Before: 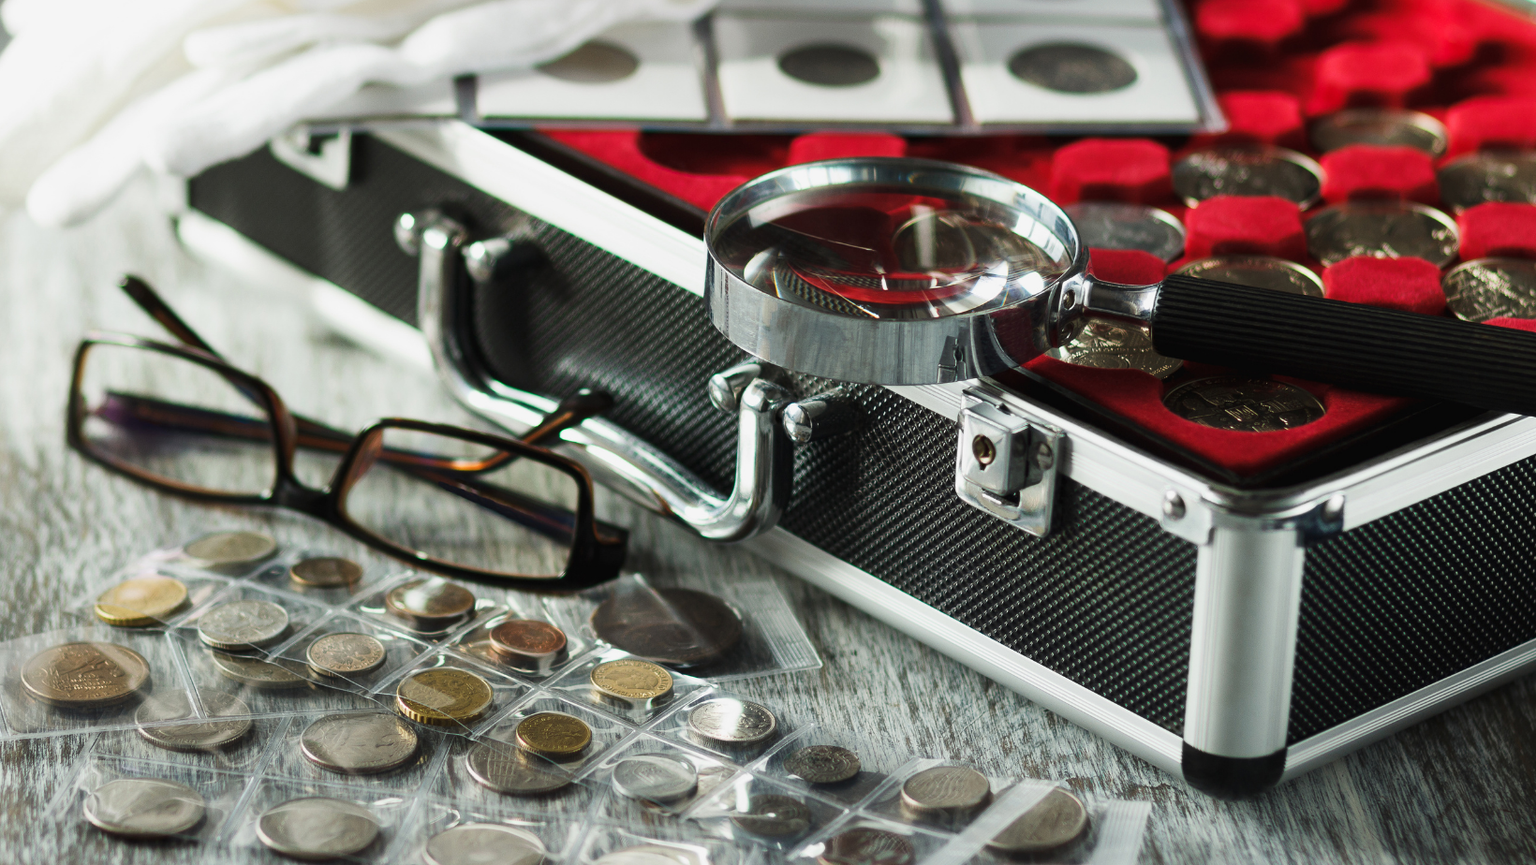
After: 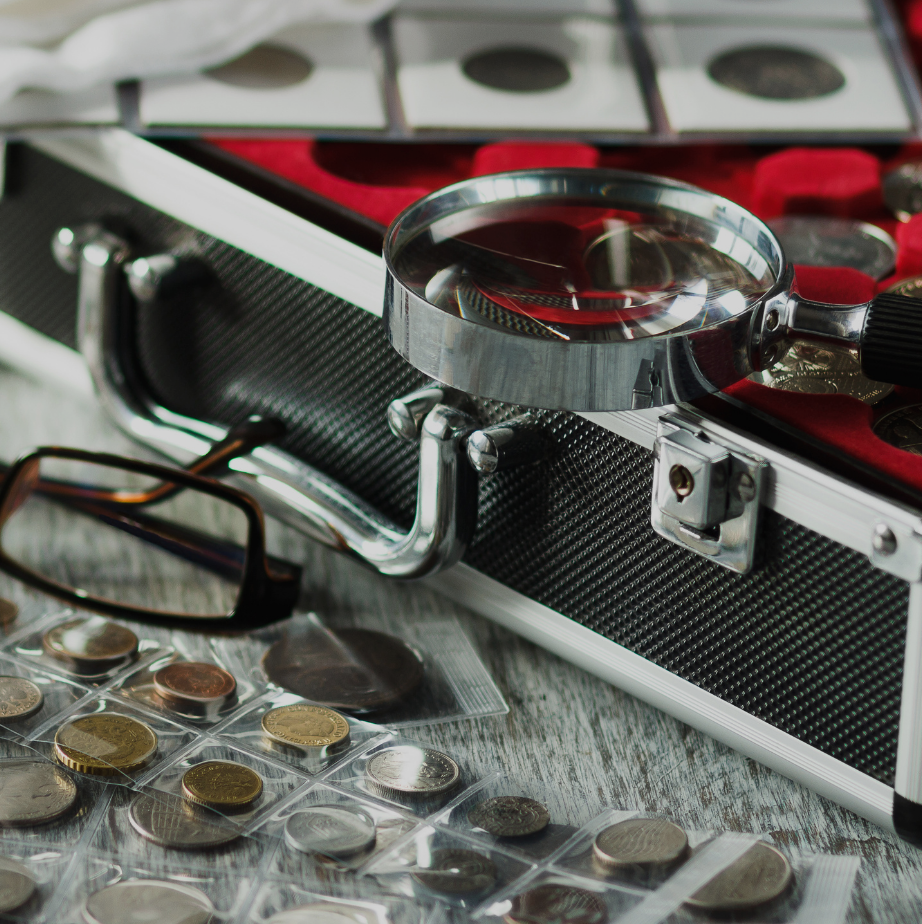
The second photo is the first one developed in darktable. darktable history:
crop and rotate: left 22.516%, right 21.234%
exposure: exposure -0.492 EV, compensate highlight preservation false
